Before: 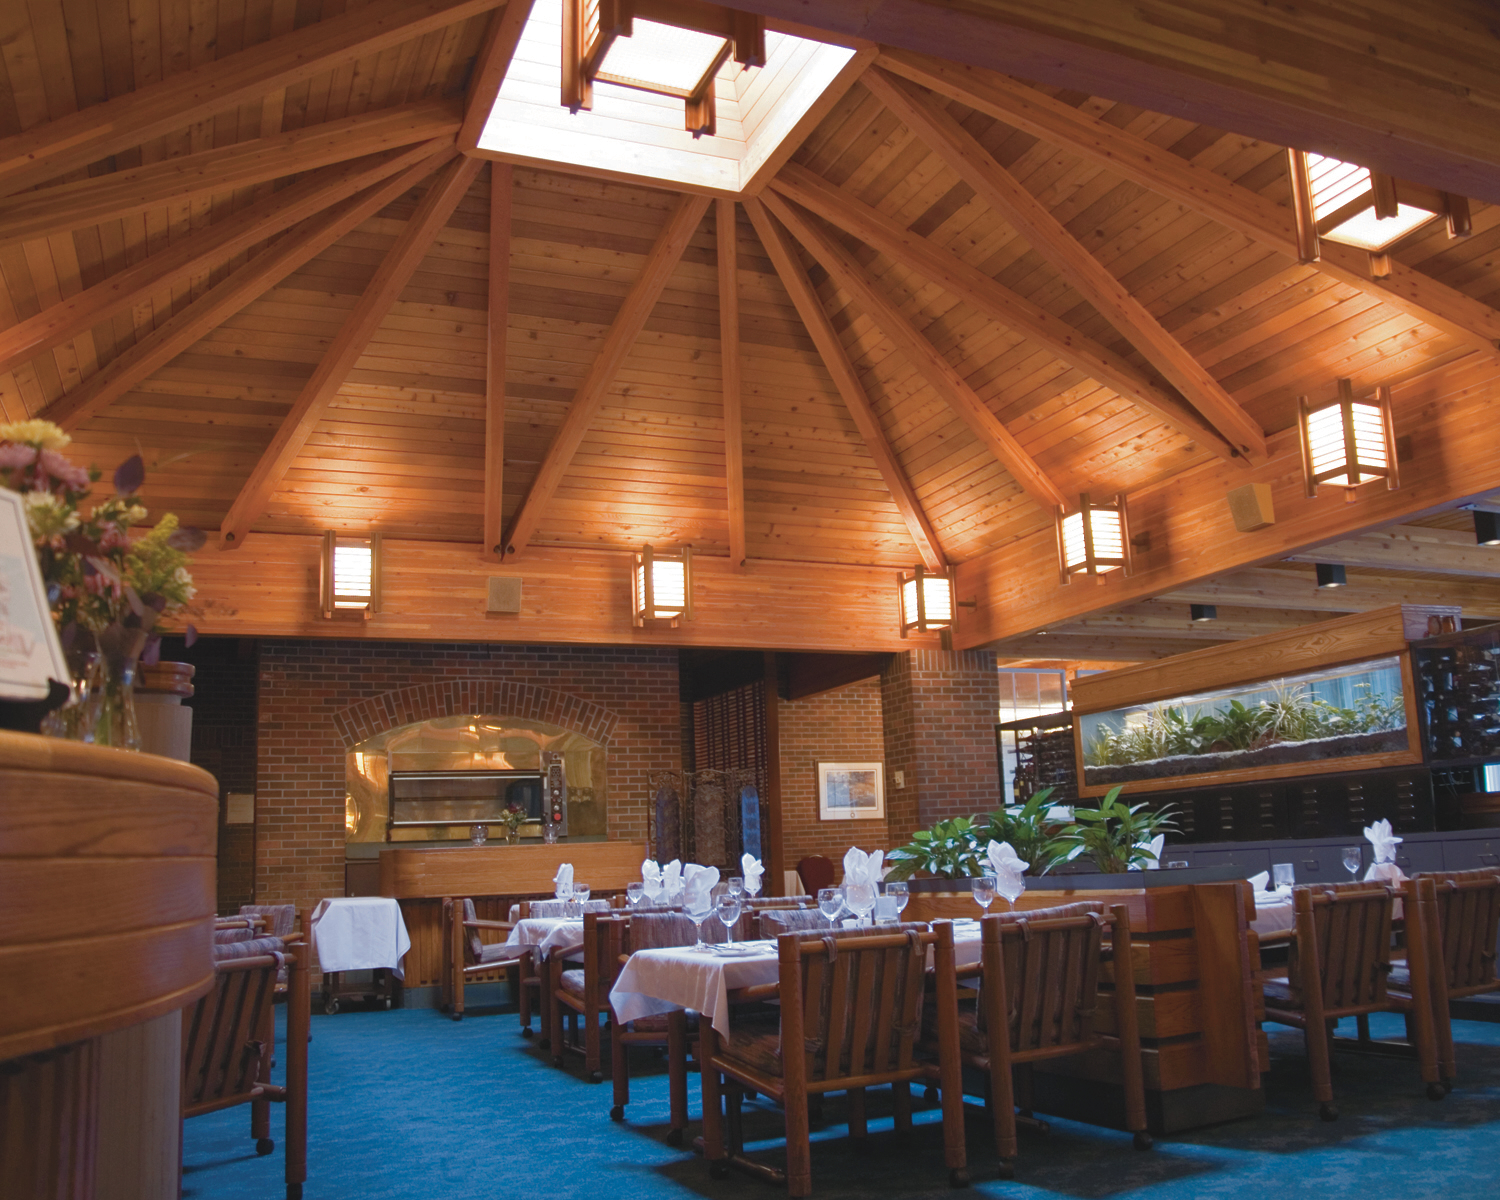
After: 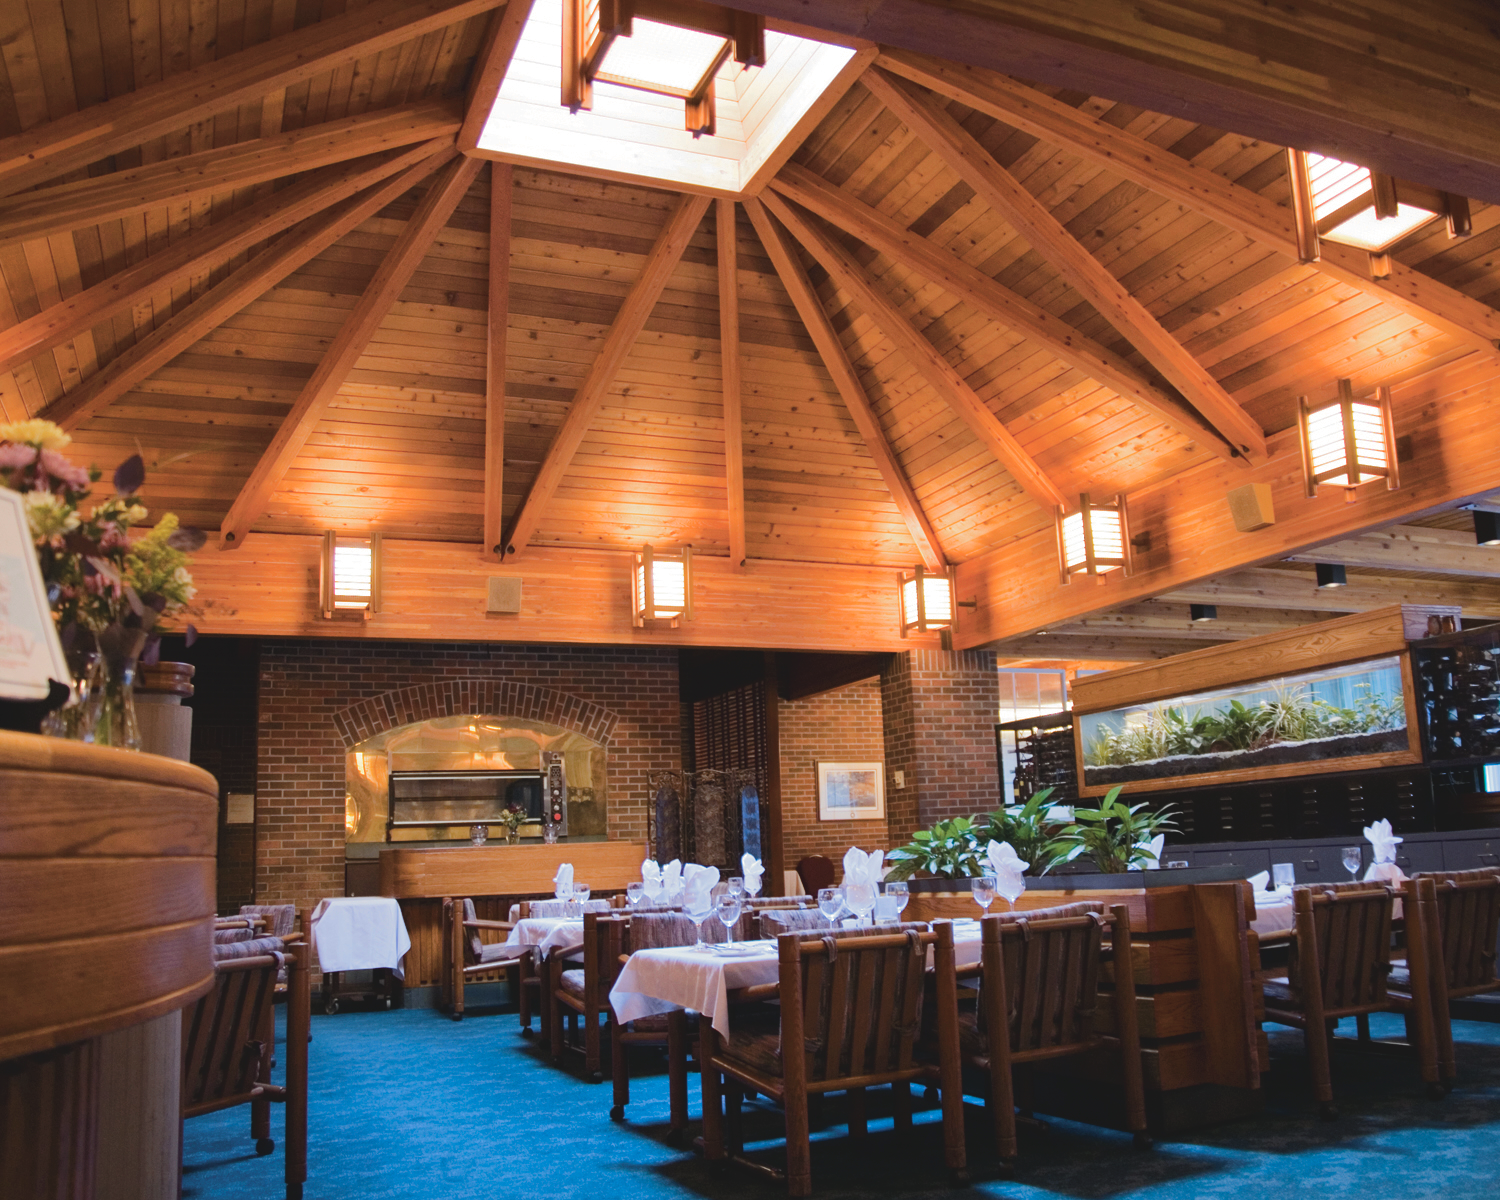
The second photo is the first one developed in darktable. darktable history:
tone curve: curves: ch0 [(0, 0) (0.003, 0.057) (0.011, 0.061) (0.025, 0.065) (0.044, 0.075) (0.069, 0.082) (0.1, 0.09) (0.136, 0.102) (0.177, 0.145) (0.224, 0.195) (0.277, 0.27) (0.335, 0.374) (0.399, 0.486) (0.468, 0.578) (0.543, 0.652) (0.623, 0.717) (0.709, 0.778) (0.801, 0.837) (0.898, 0.909) (1, 1)], color space Lab, linked channels, preserve colors none
